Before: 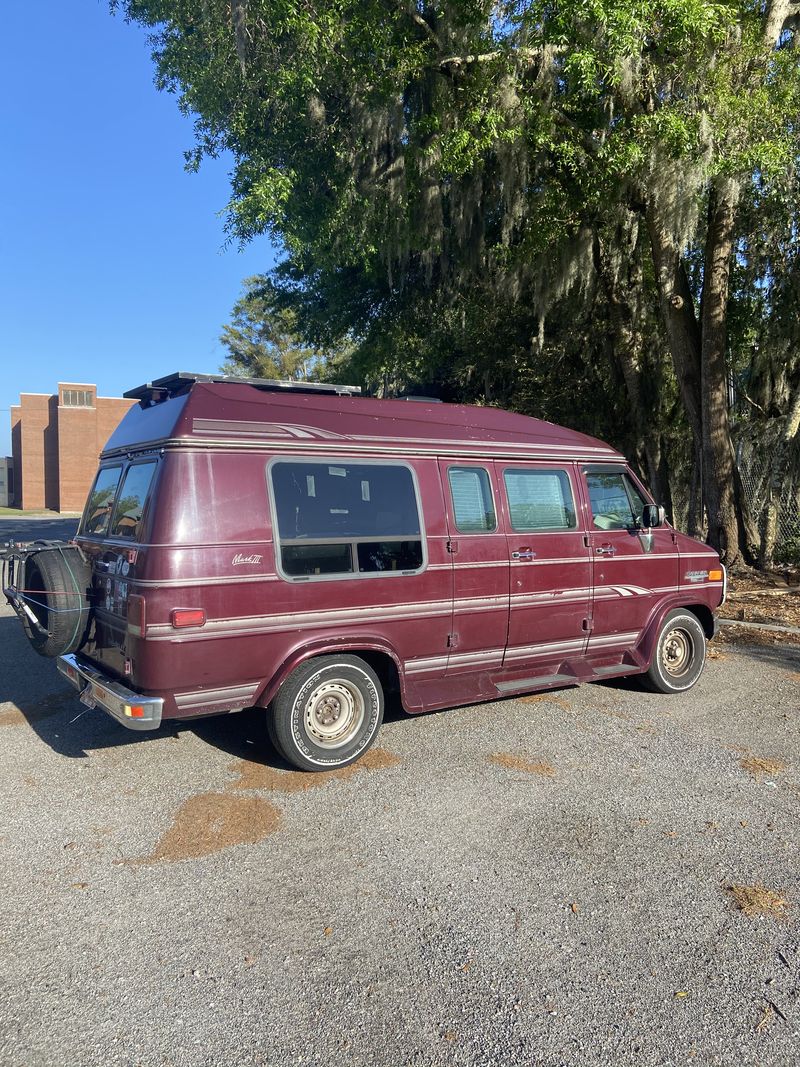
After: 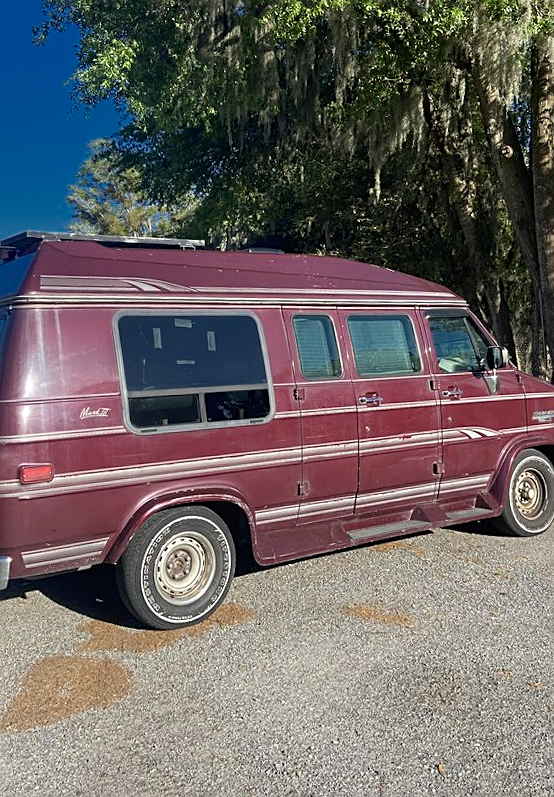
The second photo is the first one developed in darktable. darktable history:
crop: left 16.768%, top 8.653%, right 8.362%, bottom 12.485%
rotate and perspective: rotation -1.68°, lens shift (vertical) -0.146, crop left 0.049, crop right 0.912, crop top 0.032, crop bottom 0.96
color zones: curves: ch0 [(0, 0.497) (0.143, 0.5) (0.286, 0.5) (0.429, 0.483) (0.571, 0.116) (0.714, -0.006) (0.857, 0.28) (1, 0.497)]
sharpen: on, module defaults
